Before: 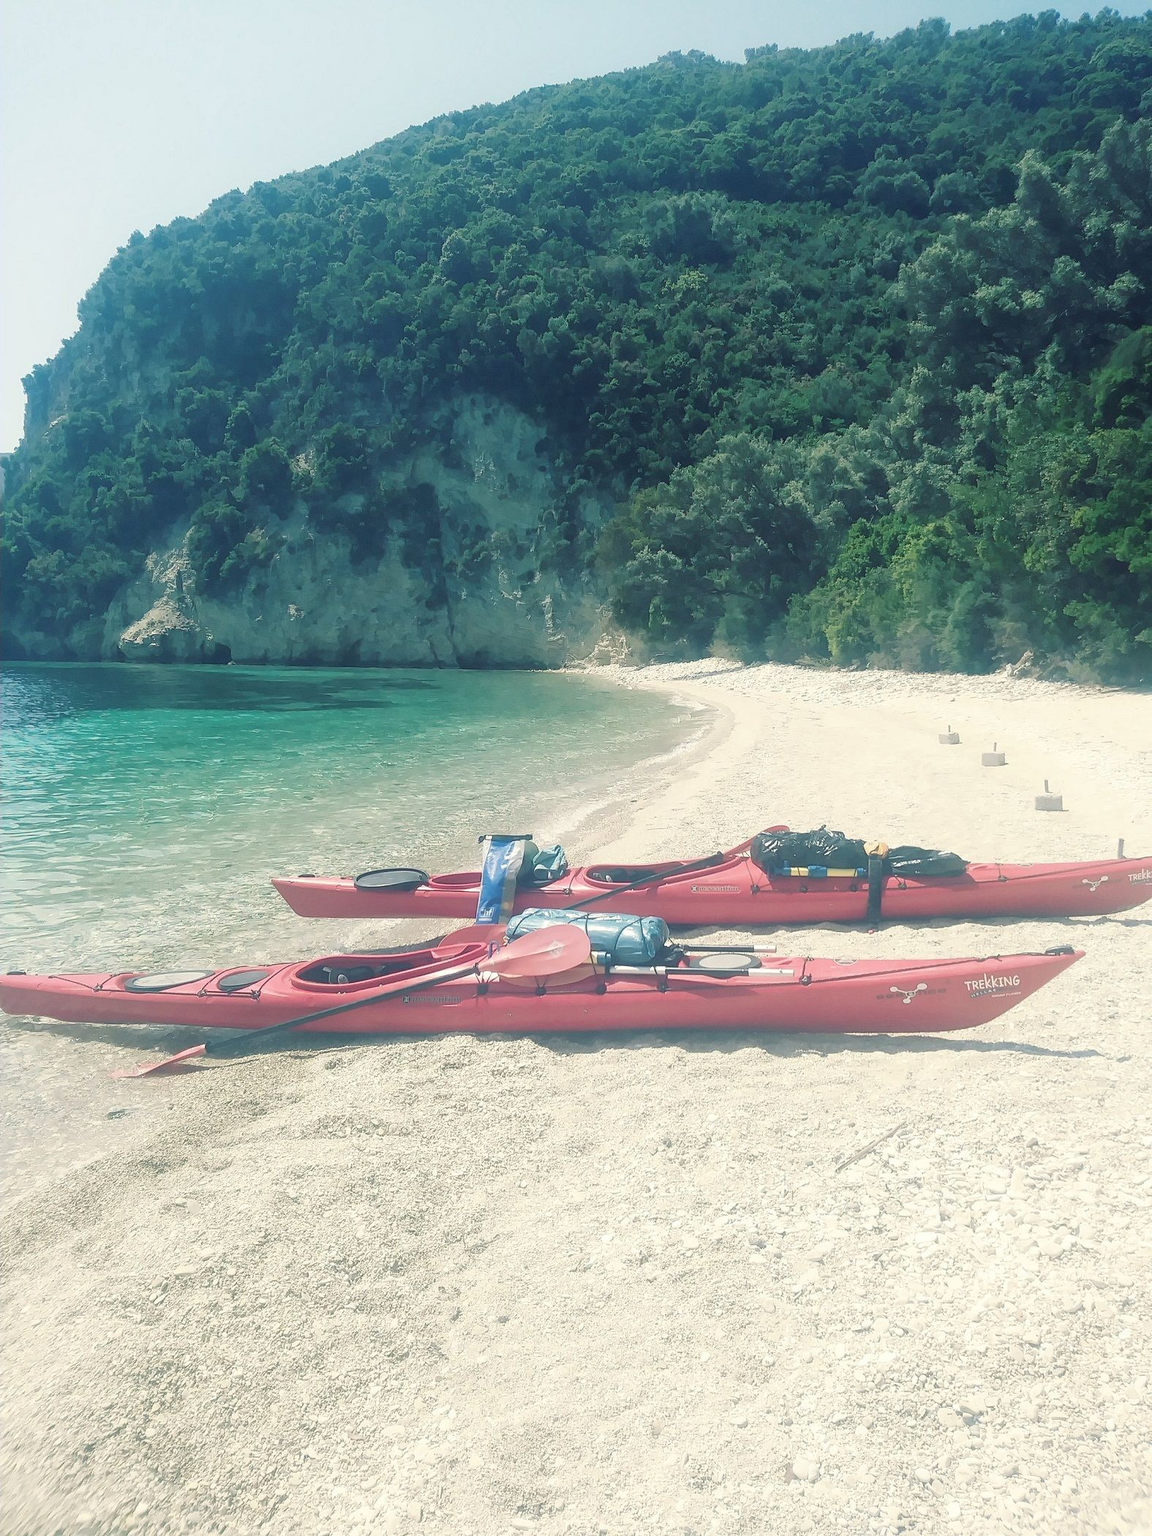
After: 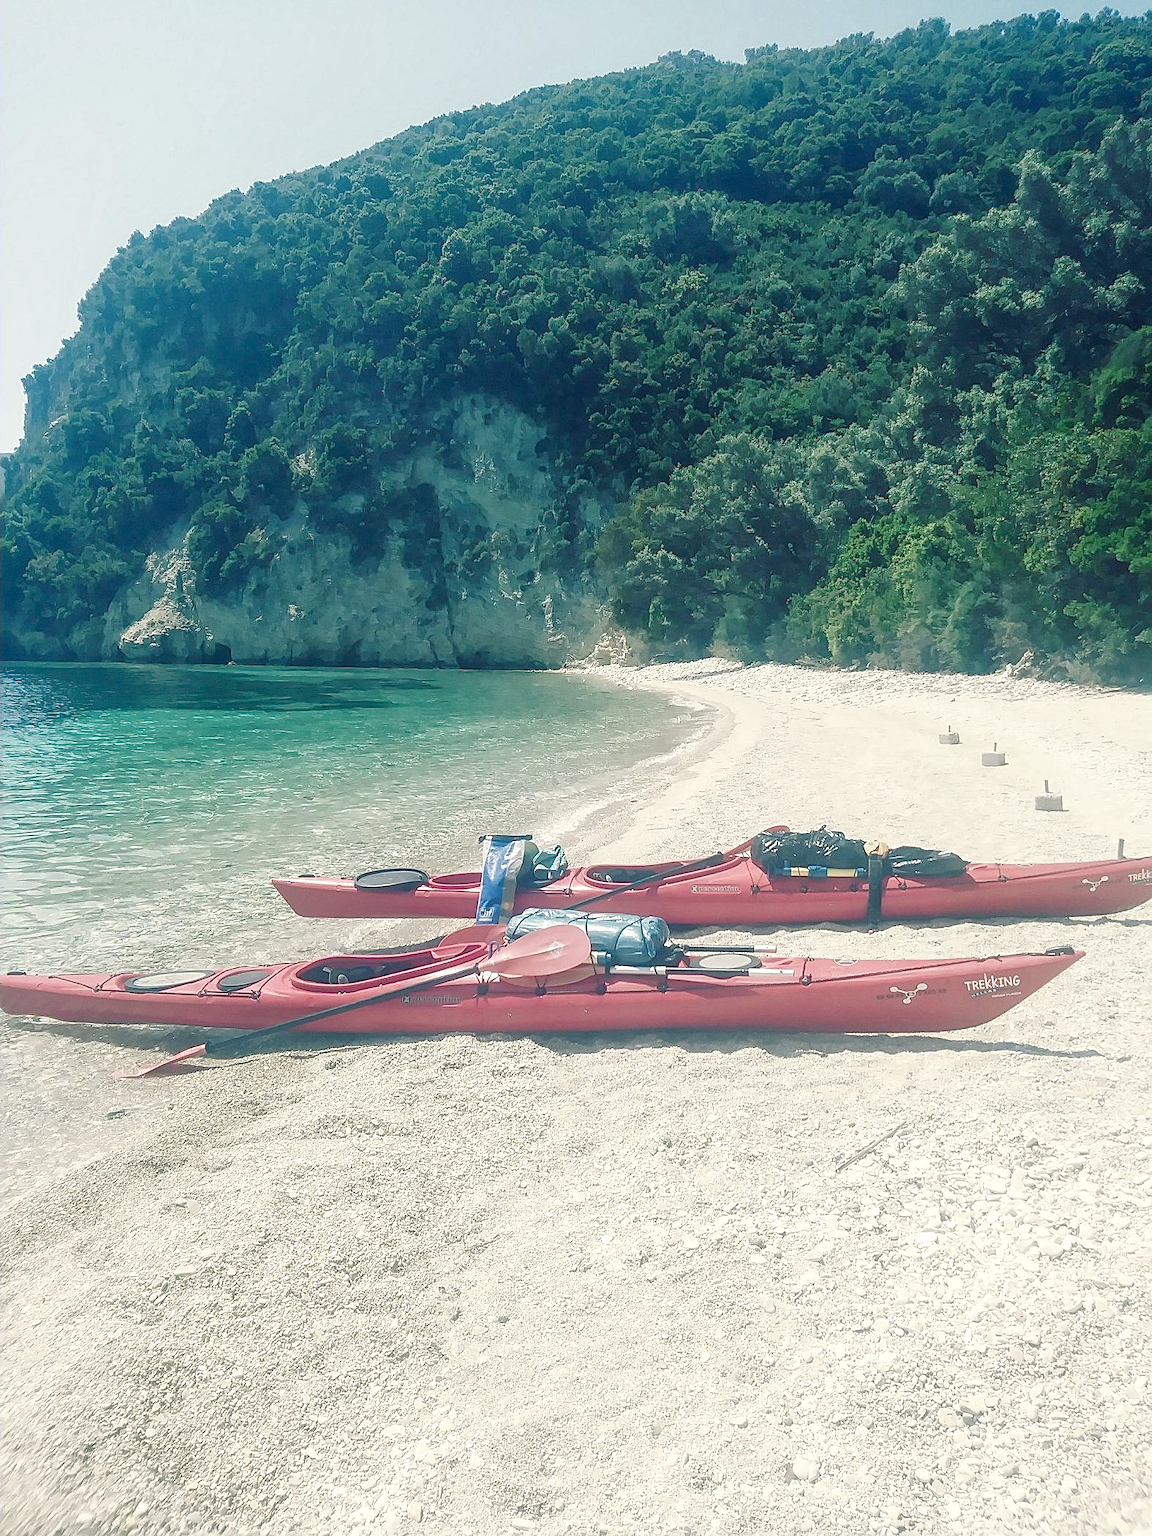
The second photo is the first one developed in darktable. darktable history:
sharpen: on, module defaults
color balance rgb: perceptual saturation grading › global saturation 20%, perceptual saturation grading › highlights -50%, perceptual saturation grading › shadows 30%
white balance: emerald 1
local contrast: on, module defaults
